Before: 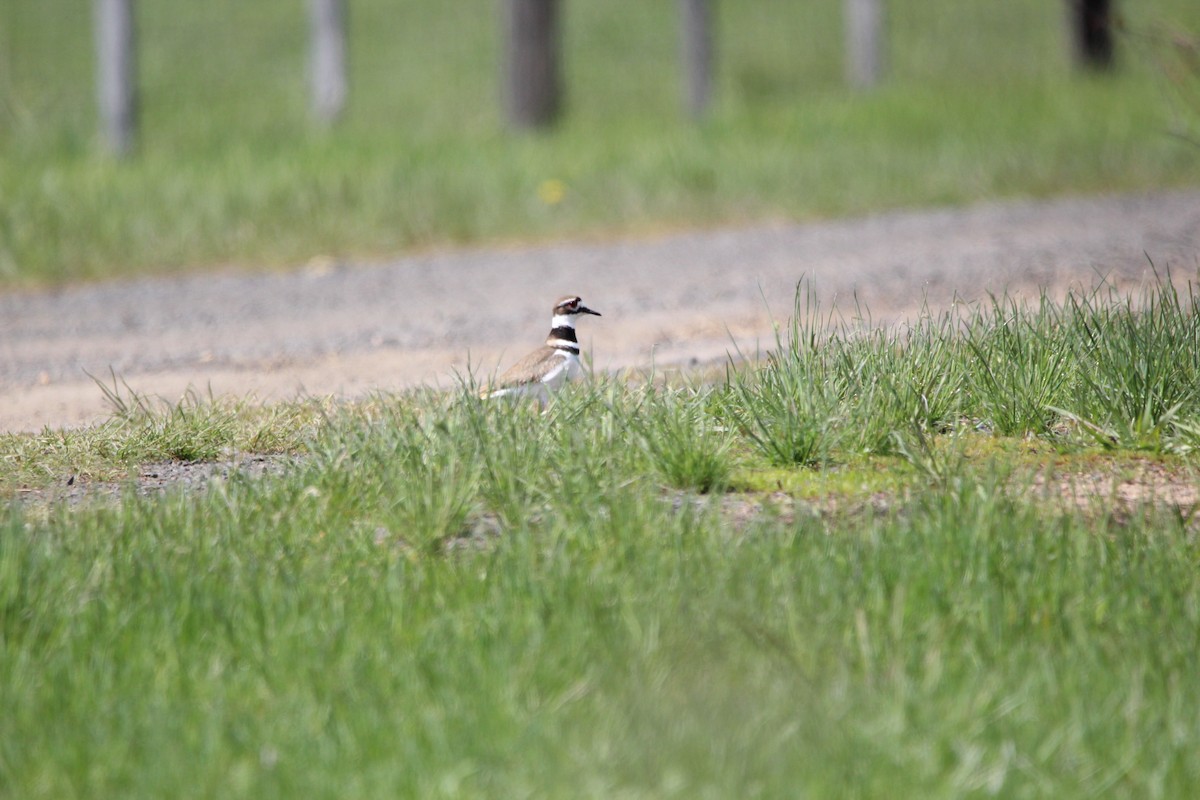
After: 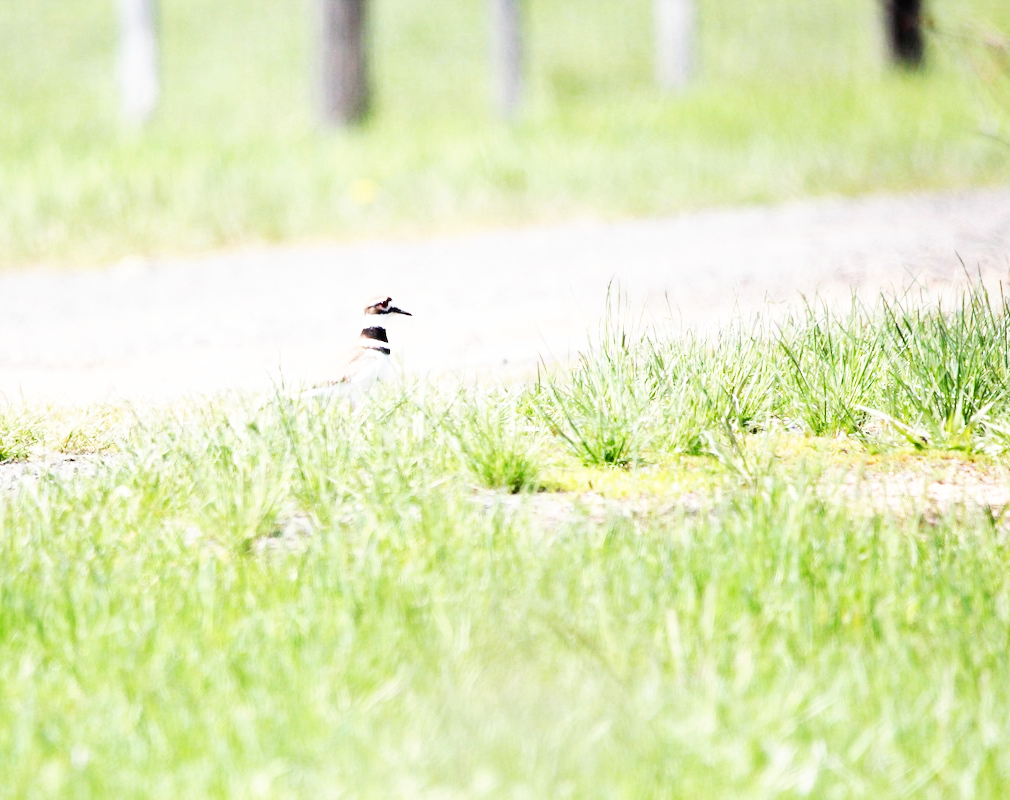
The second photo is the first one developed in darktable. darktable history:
exposure: black level correction 0.001, exposure 0.499 EV, compensate exposure bias true, compensate highlight preservation false
color correction: highlights a* -0.137, highlights b* 0.08
crop: left 15.819%
base curve: curves: ch0 [(0, 0) (0.007, 0.004) (0.027, 0.03) (0.046, 0.07) (0.207, 0.54) (0.442, 0.872) (0.673, 0.972) (1, 1)], preserve colors none
